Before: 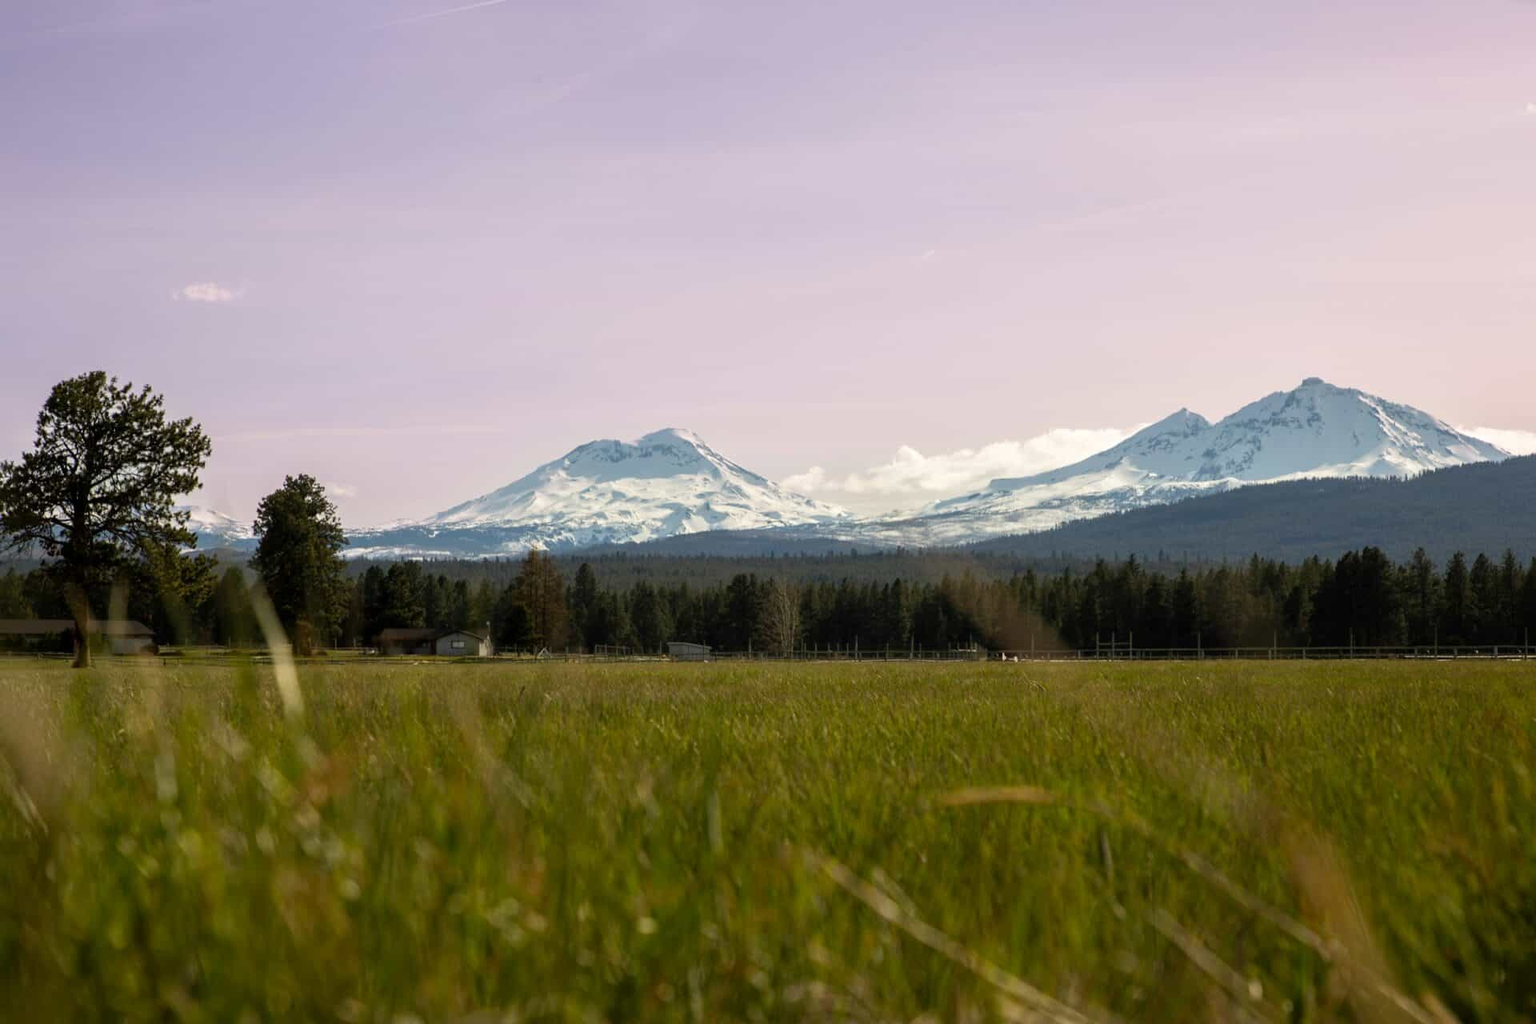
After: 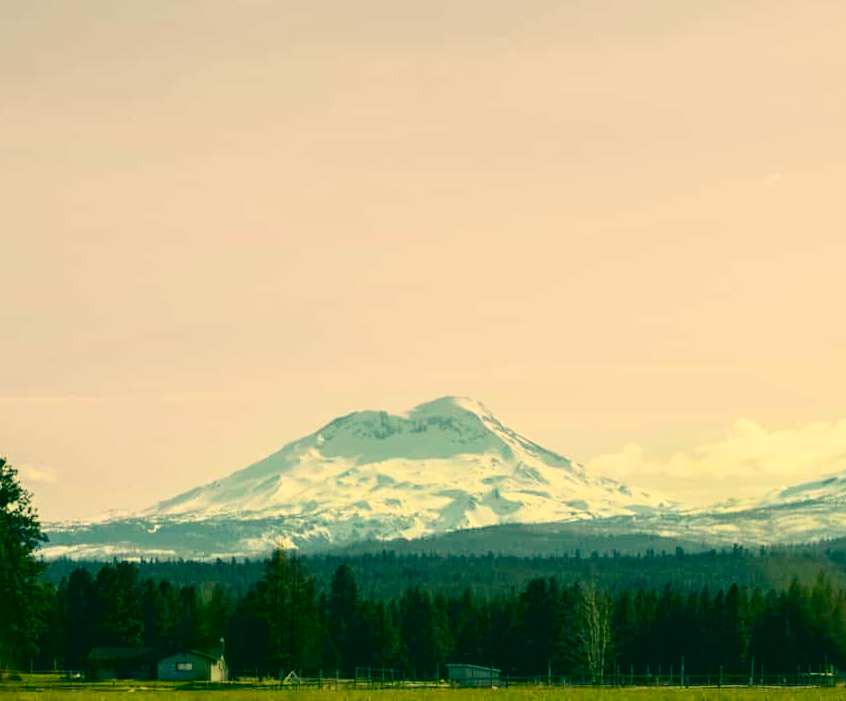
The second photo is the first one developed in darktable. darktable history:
tone curve: curves: ch0 [(0, 0) (0.035, 0.017) (0.131, 0.108) (0.279, 0.279) (0.476, 0.554) (0.617, 0.693) (0.704, 0.77) (0.801, 0.854) (0.895, 0.927) (1, 0.976)]; ch1 [(0, 0) (0.318, 0.278) (0.444, 0.427) (0.493, 0.493) (0.537, 0.547) (0.594, 0.616) (0.746, 0.764) (1, 1)]; ch2 [(0, 0) (0.316, 0.292) (0.381, 0.37) (0.423, 0.448) (0.476, 0.482) (0.502, 0.498) (0.529, 0.532) (0.583, 0.608) (0.639, 0.657) (0.7, 0.7) (0.861, 0.808) (1, 0.951)], color space Lab, independent channels, preserve colors none
crop: left 20.248%, top 10.86%, right 35.675%, bottom 34.321%
contrast brightness saturation: contrast 0.04, saturation 0.07
color correction: highlights a* 1.83, highlights b* 34.02, shadows a* -36.68, shadows b* -5.48
